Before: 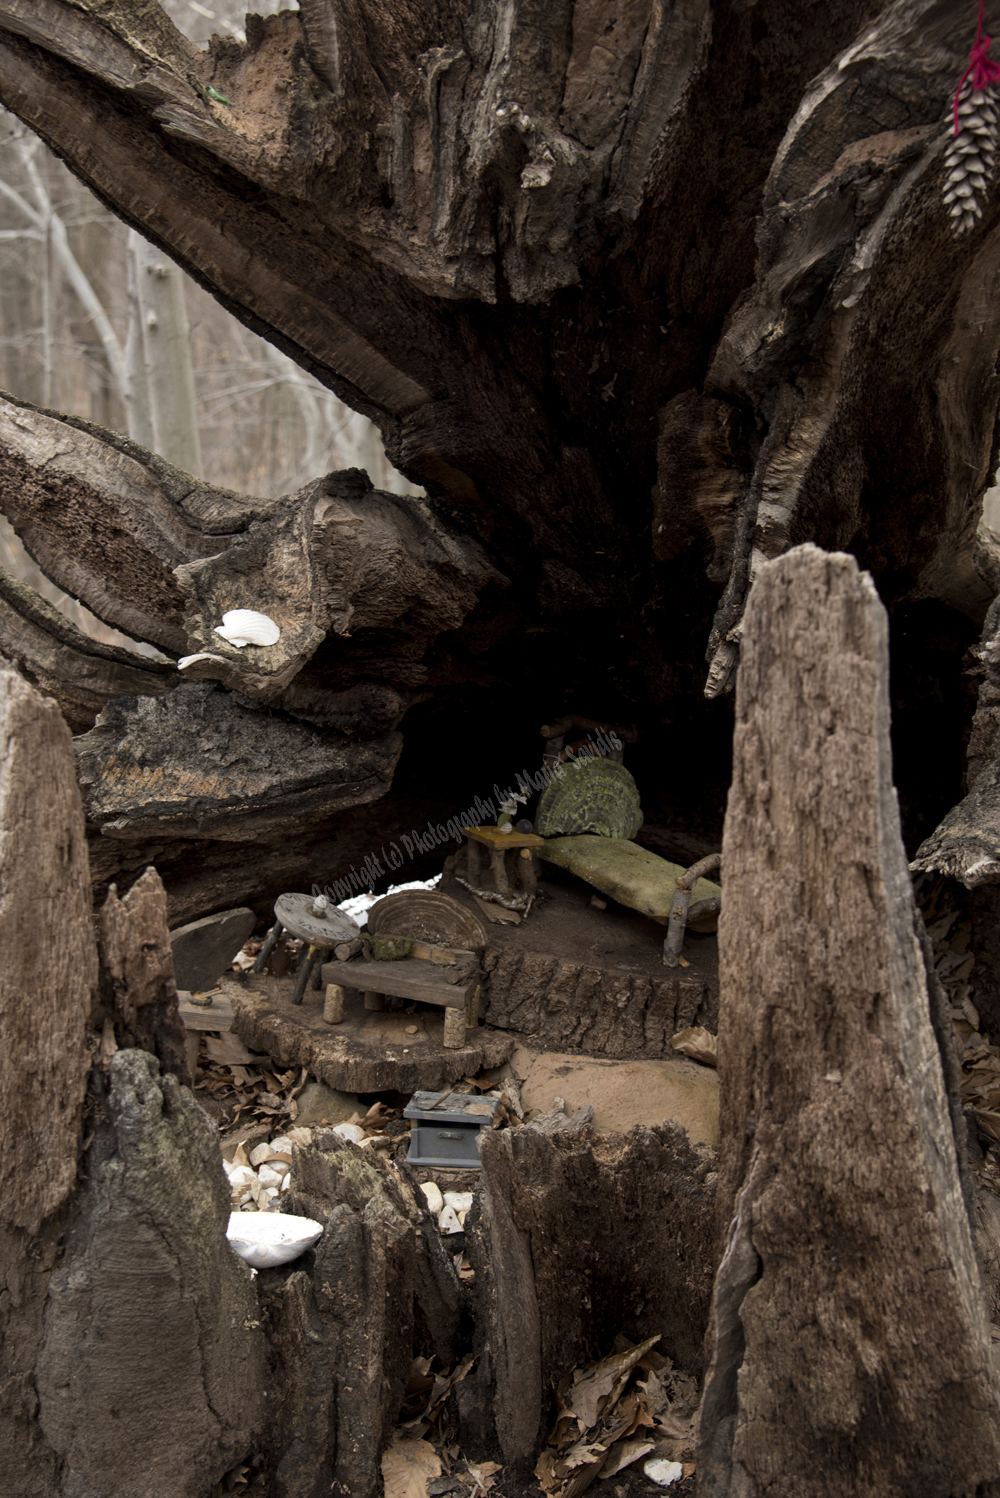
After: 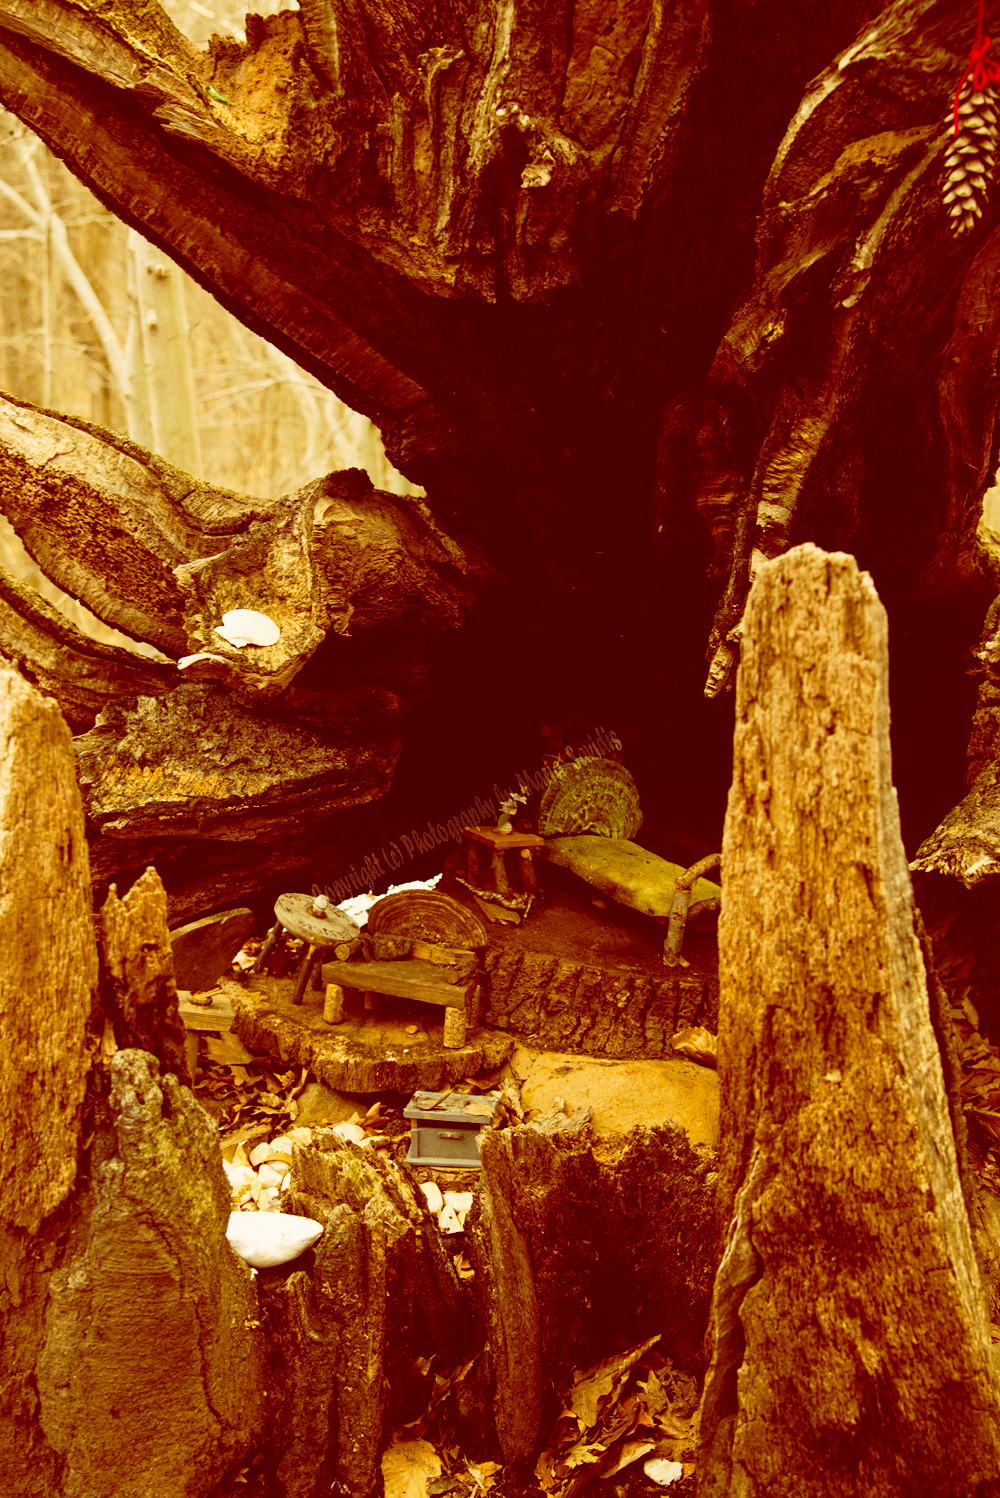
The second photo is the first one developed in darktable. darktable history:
contrast equalizer: y [[0.439, 0.44, 0.442, 0.457, 0.493, 0.498], [0.5 ×6], [0.5 ×6], [0 ×6], [0 ×6]], mix 0.59
color balance rgb: shadows lift › luminance -5%, shadows lift › chroma 1.1%, shadows lift › hue 219°, power › luminance 10%, power › chroma 2.83%, power › hue 60°, highlights gain › chroma 4.52%, highlights gain › hue 33.33°, saturation formula JzAzBz (2021)
tone curve: curves: ch0 [(0, 0) (0.003, 0.003) (0.011, 0.013) (0.025, 0.028) (0.044, 0.05) (0.069, 0.078) (0.1, 0.113) (0.136, 0.153) (0.177, 0.2) (0.224, 0.271) (0.277, 0.374) (0.335, 0.47) (0.399, 0.574) (0.468, 0.688) (0.543, 0.79) (0.623, 0.859) (0.709, 0.919) (0.801, 0.957) (0.898, 0.978) (1, 1)], preserve colors none
color balance: lift [1, 1.015, 0.987, 0.985], gamma [1, 0.959, 1.042, 0.958], gain [0.927, 0.938, 1.072, 0.928], contrast 1.5%
exposure: exposure -0.116 EV, compensate exposure bias true, compensate highlight preservation false
